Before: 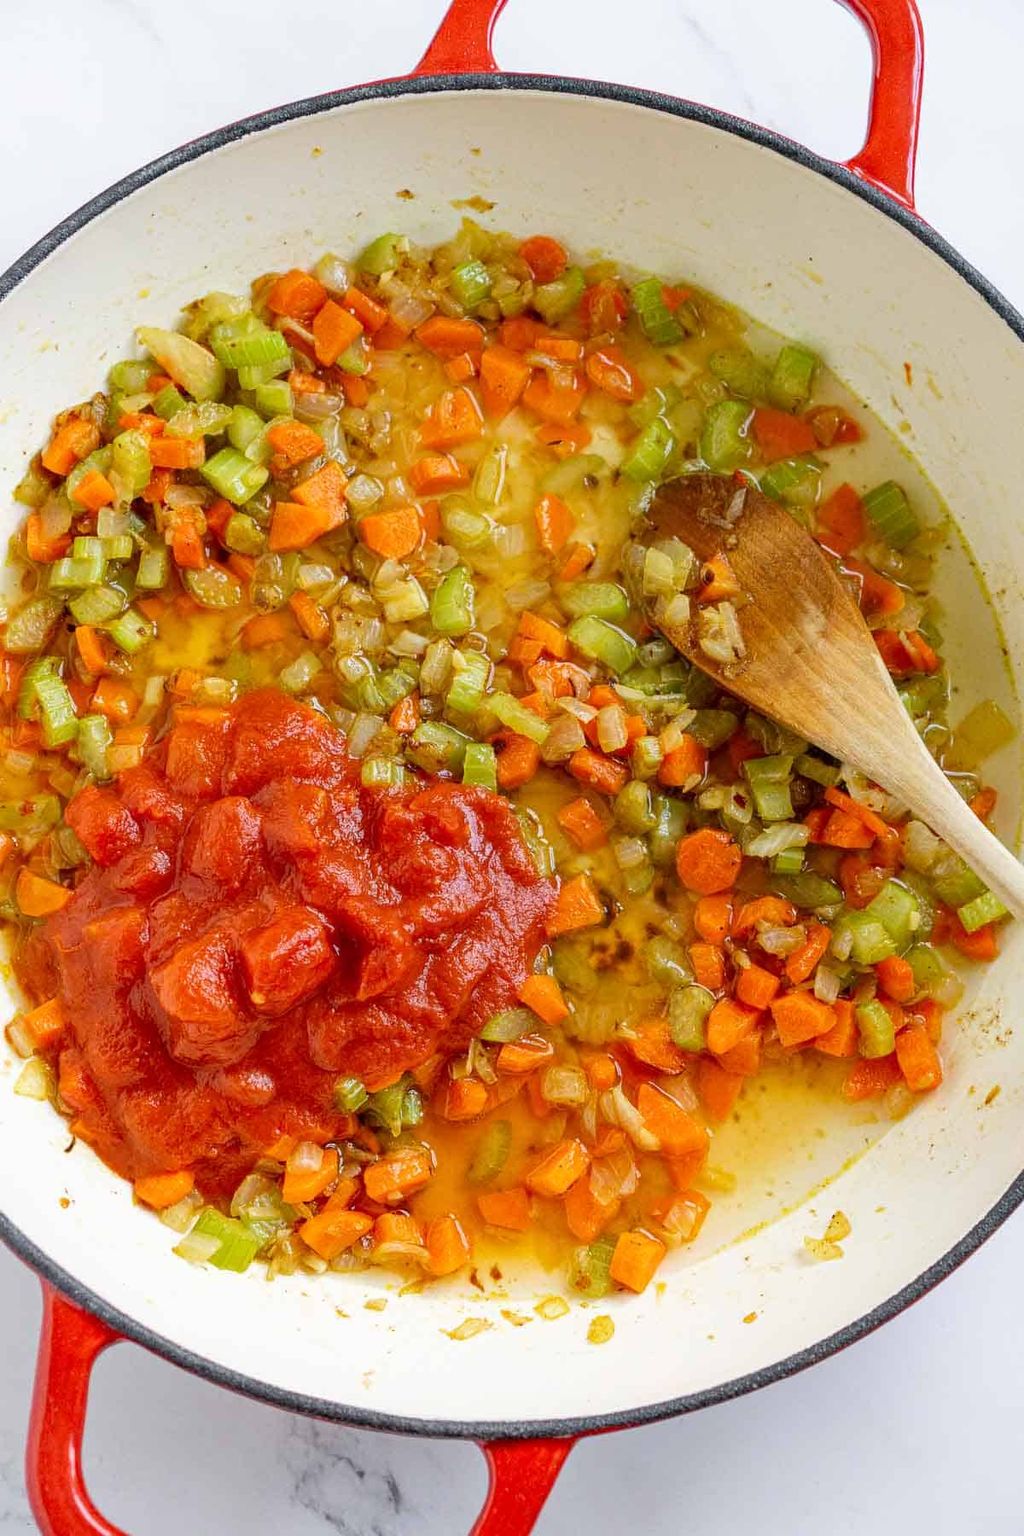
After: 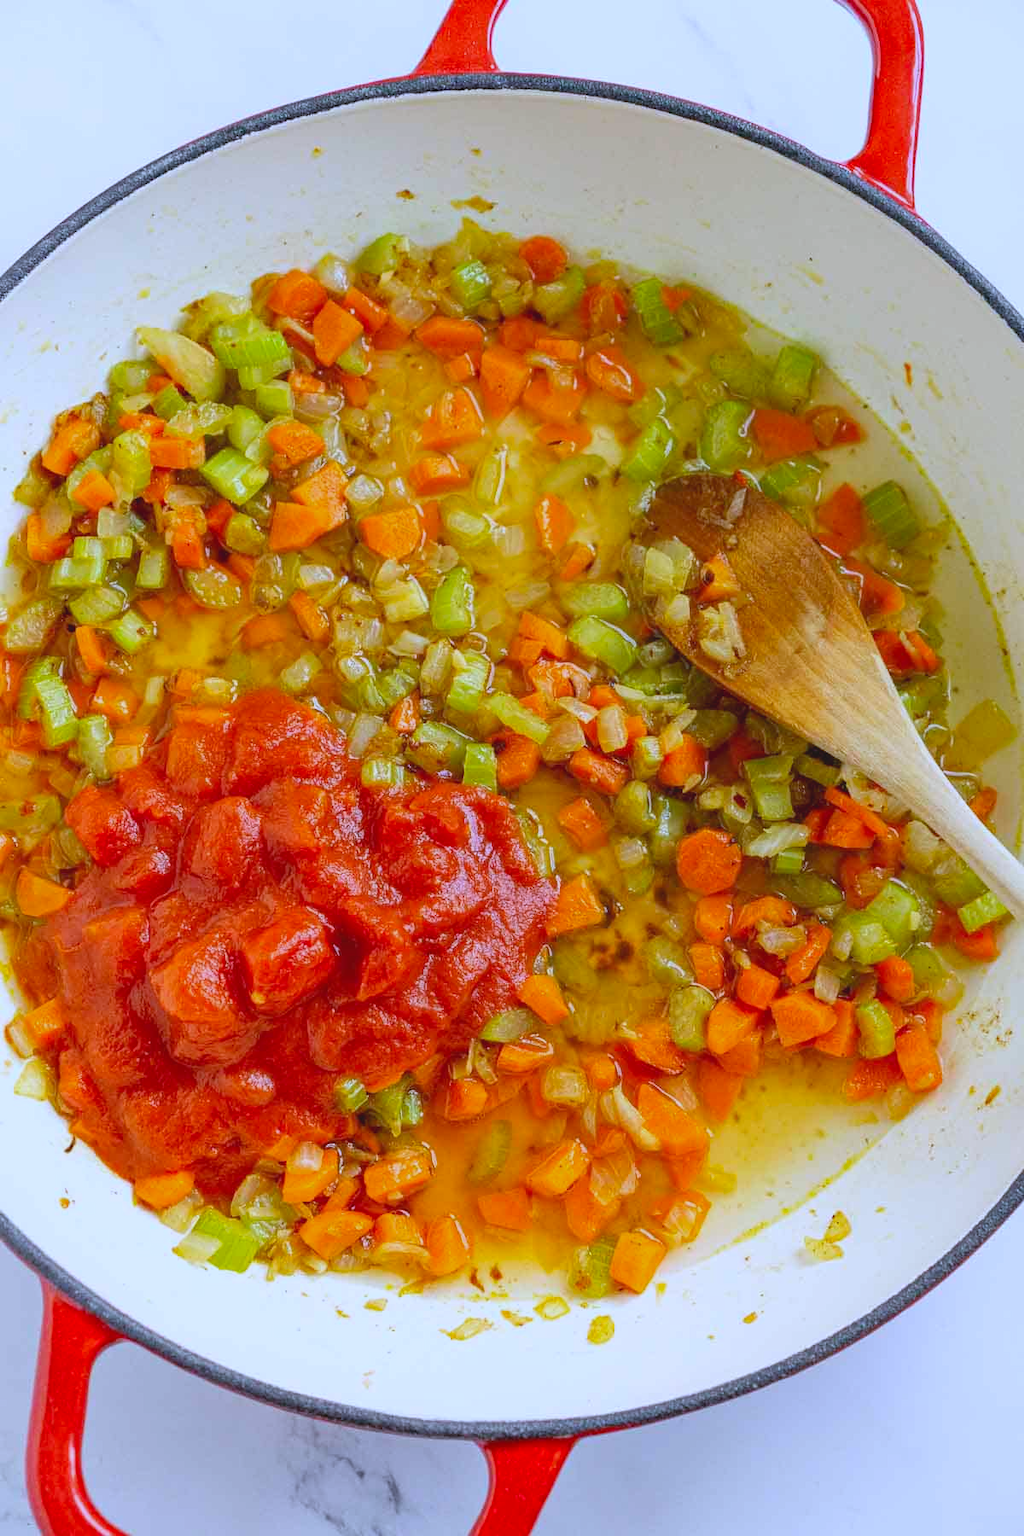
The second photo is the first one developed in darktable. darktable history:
white balance: red 0.948, green 1.02, blue 1.176
lowpass: radius 0.1, contrast 0.85, saturation 1.1, unbound 0
